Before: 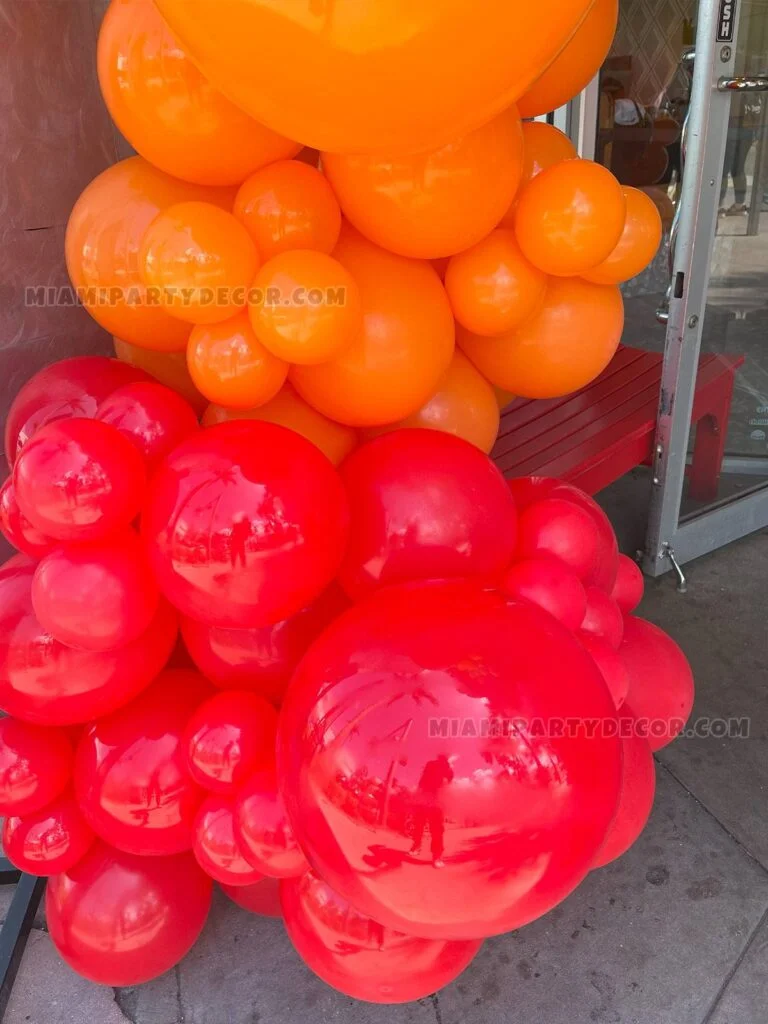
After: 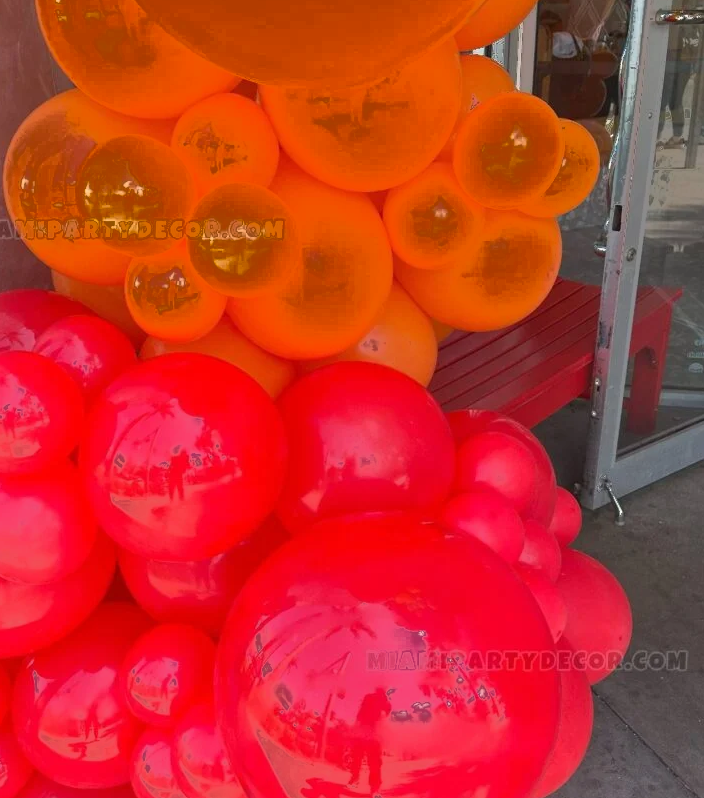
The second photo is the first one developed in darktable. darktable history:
crop: left 8.155%, top 6.611%, bottom 15.385%
fill light: exposure -0.73 EV, center 0.69, width 2.2
